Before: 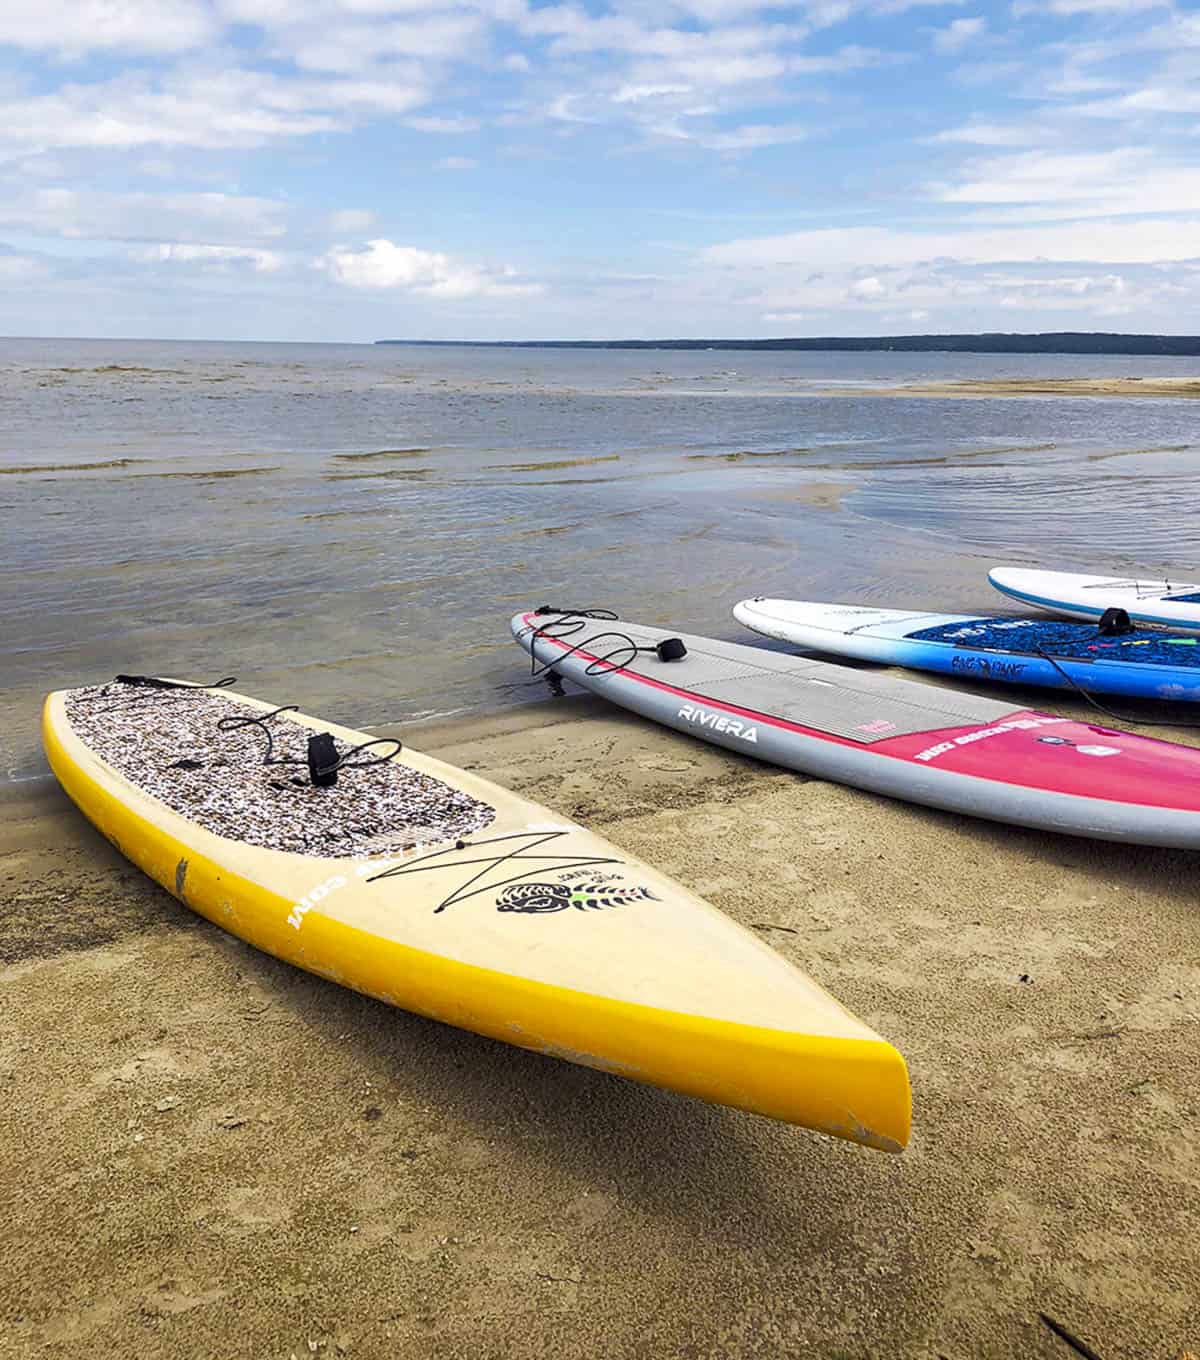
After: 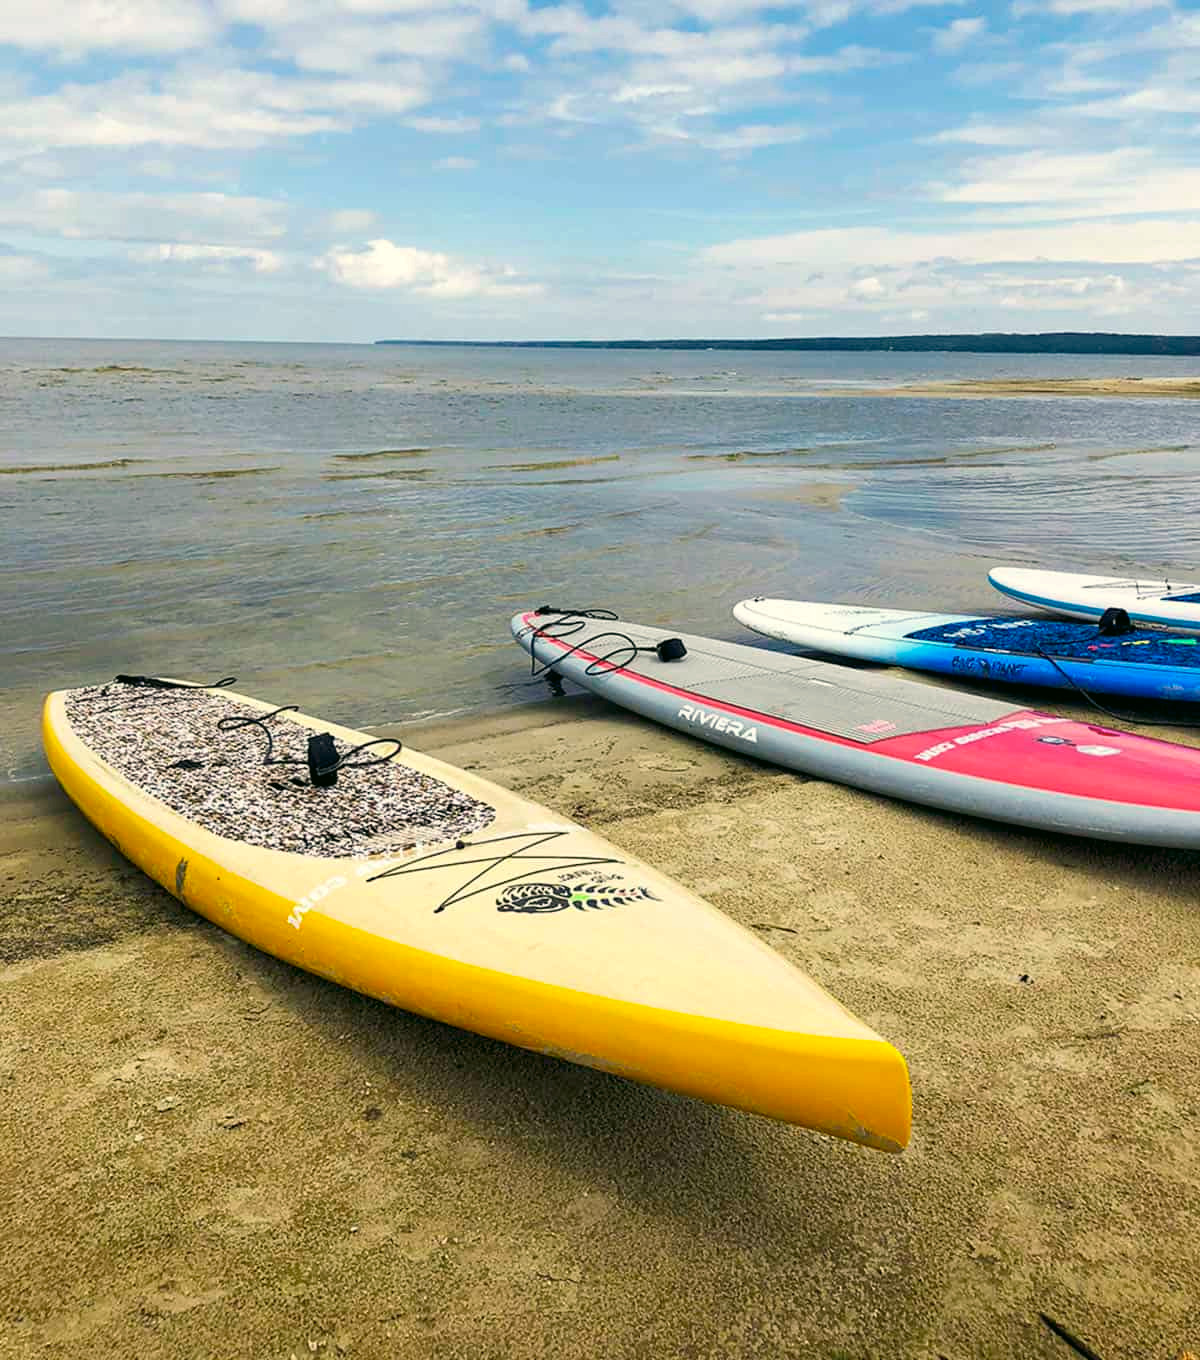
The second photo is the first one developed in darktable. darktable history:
color correction: highlights a* -0.428, highlights b* 9.21, shadows a* -9.26, shadows b* 1.42
